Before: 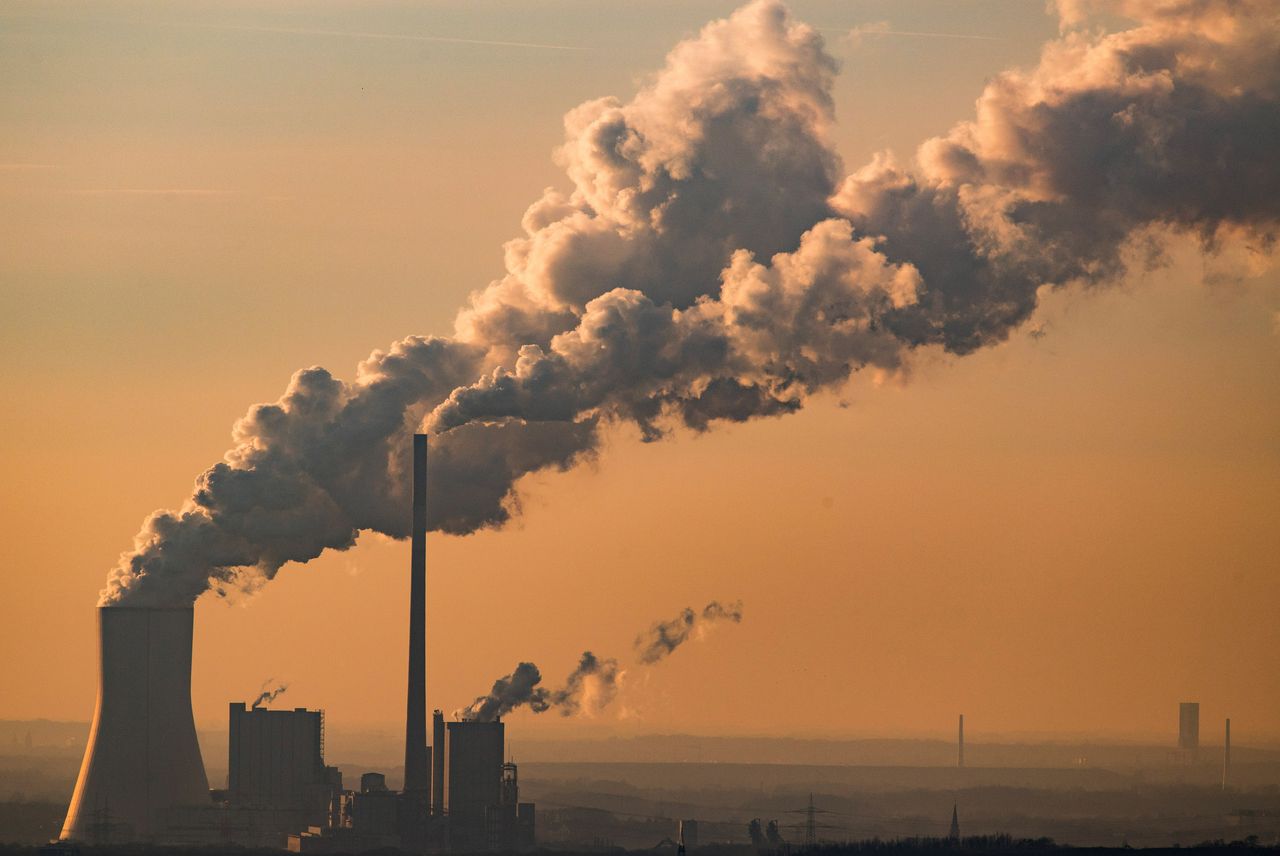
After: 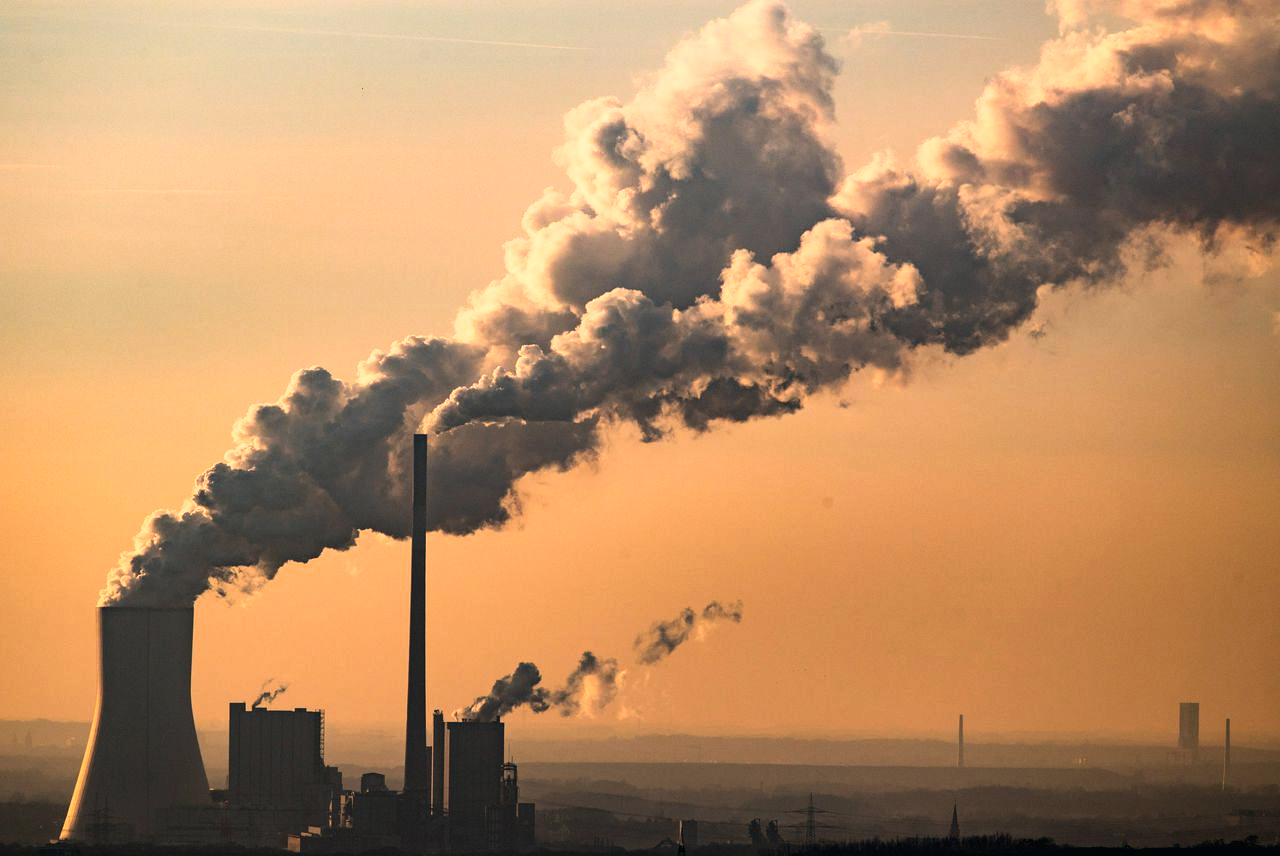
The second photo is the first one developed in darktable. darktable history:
tone curve: curves: ch0 [(0.016, 0.011) (0.084, 0.026) (0.469, 0.508) (0.721, 0.862) (1, 1)]
